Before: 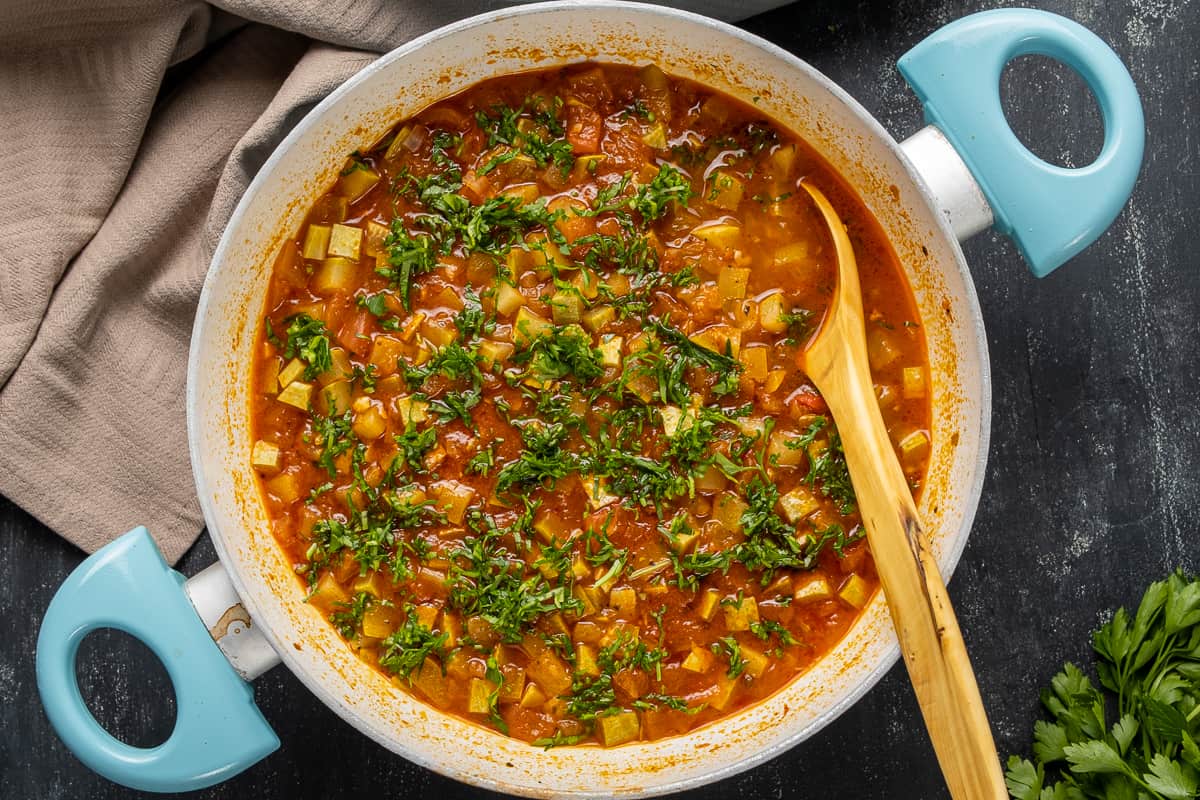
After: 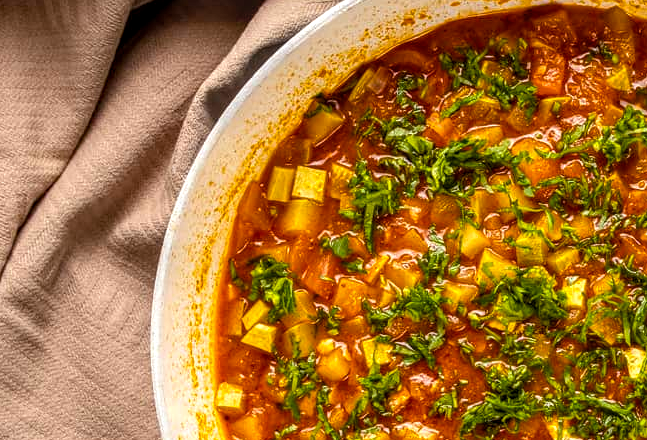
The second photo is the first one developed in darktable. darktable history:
crop and rotate: left 3.049%, top 7.427%, right 43.006%, bottom 37.572%
local contrast: on, module defaults
color balance rgb: power › chroma 1.072%, power › hue 27.47°, linear chroma grading › shadows -1.836%, linear chroma grading › highlights -14.873%, linear chroma grading › global chroma -9.708%, linear chroma grading › mid-tones -9.984%, perceptual saturation grading › global saturation 17.34%, perceptual brilliance grading › global brilliance 11.153%, global vibrance 45.097%
